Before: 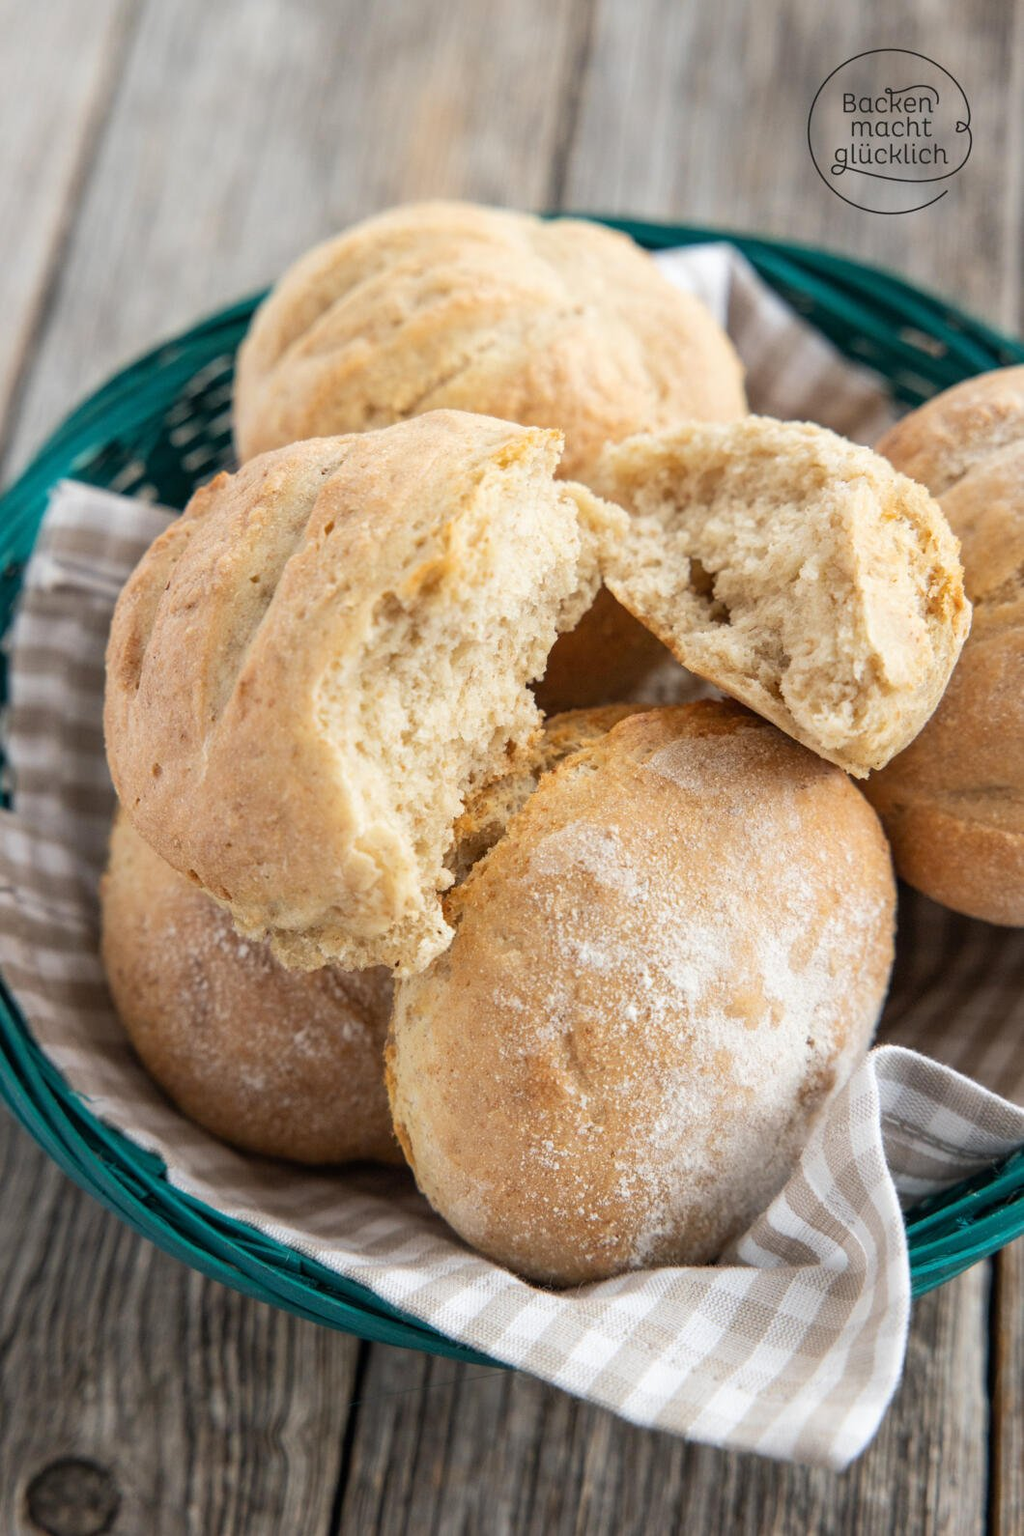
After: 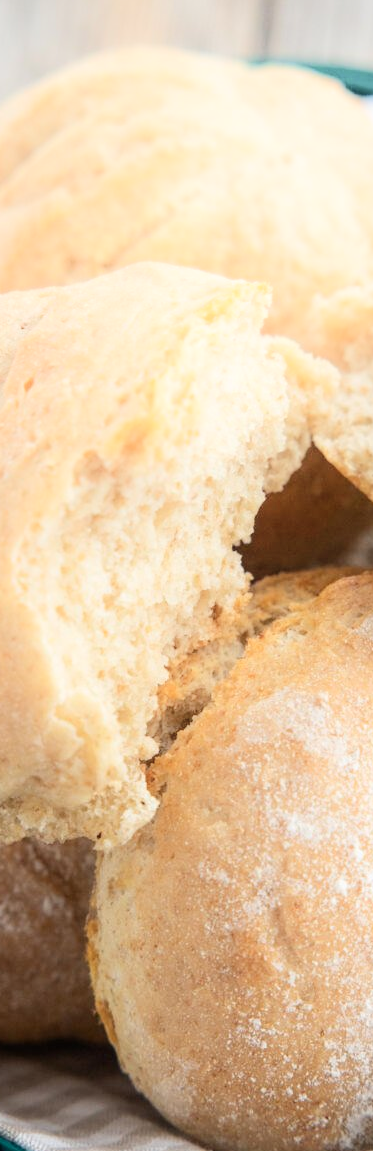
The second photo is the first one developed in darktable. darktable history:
crop and rotate: left 29.476%, top 10.214%, right 35.32%, bottom 17.333%
shadows and highlights: shadows -54.3, highlights 86.09, soften with gaussian
